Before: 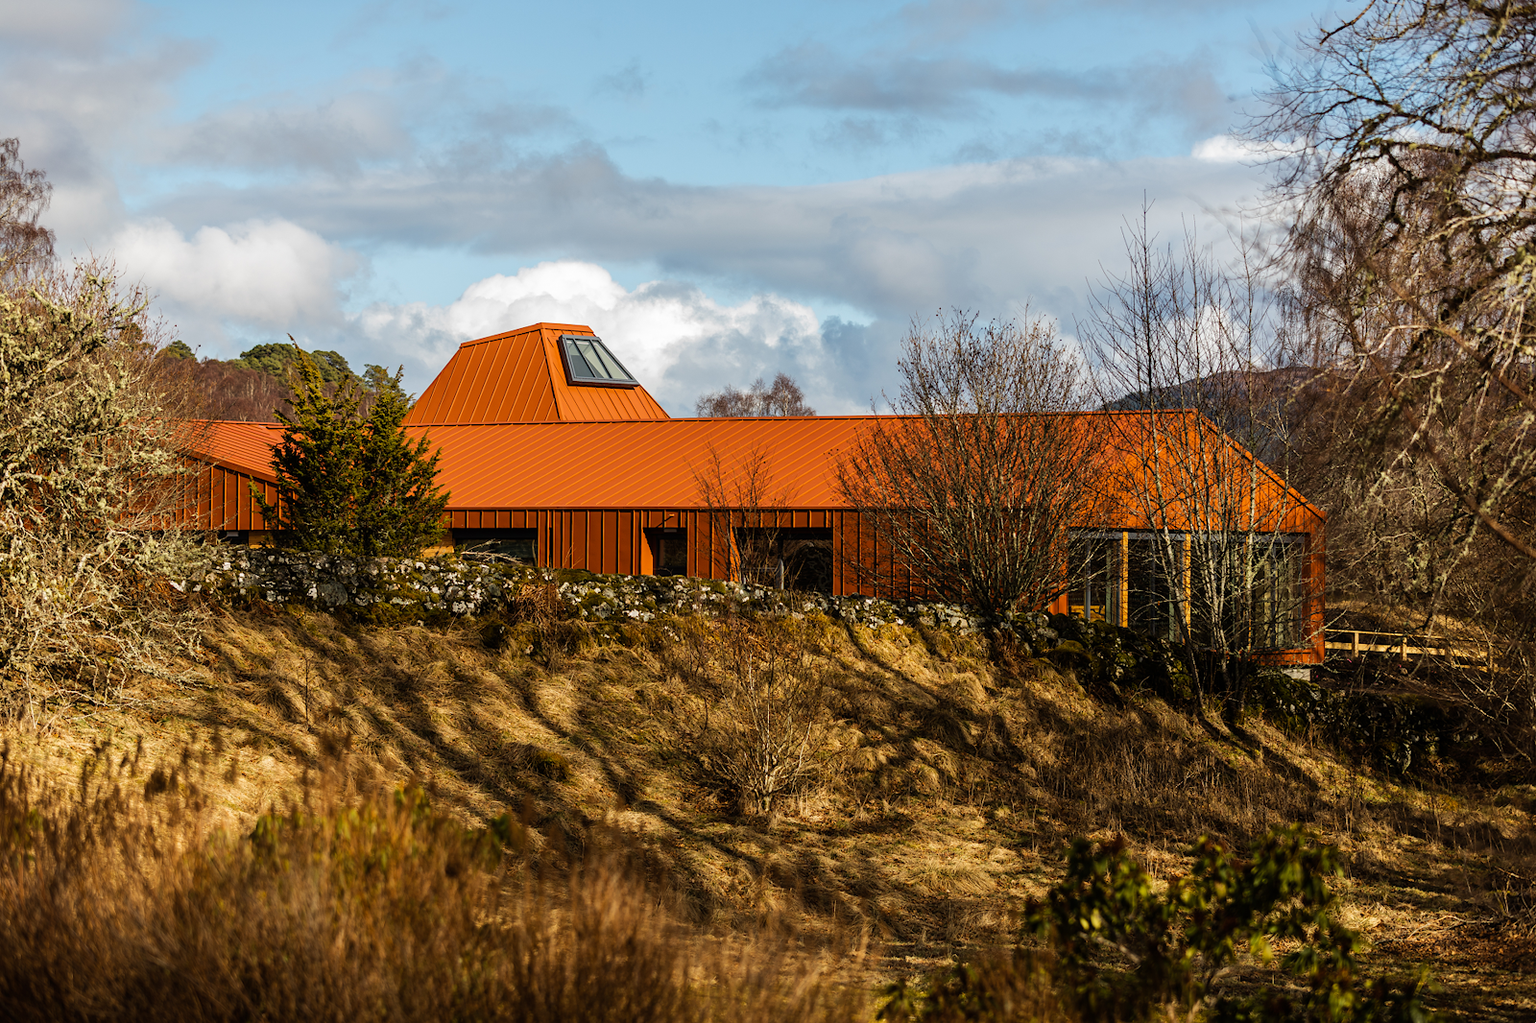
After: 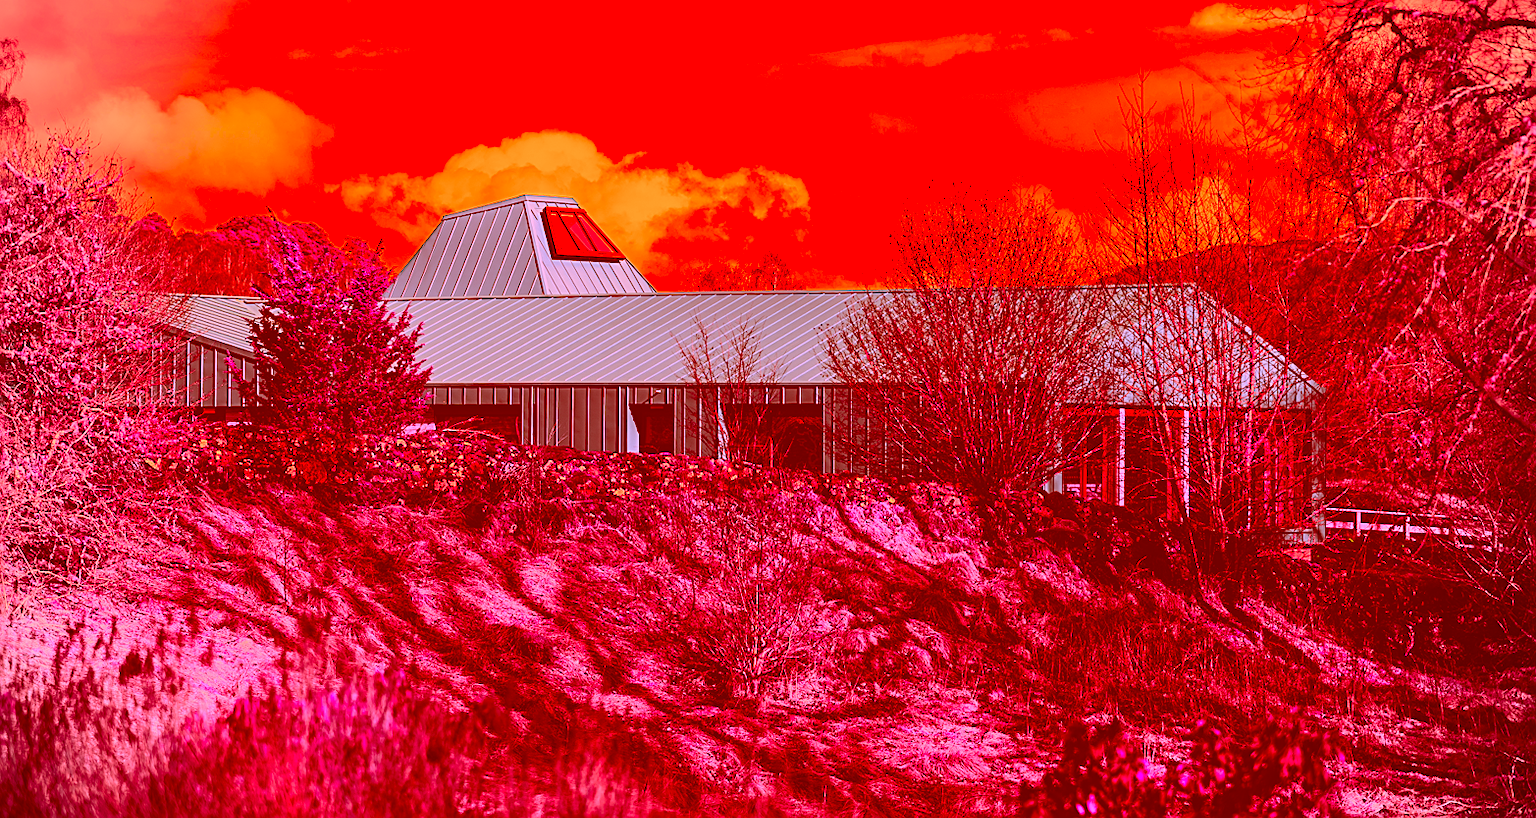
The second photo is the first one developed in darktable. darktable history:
color correction: highlights a* -39.37, highlights b* -39.47, shadows a* -39.44, shadows b* -39.48, saturation -3
sharpen: on, module defaults
crop and rotate: left 1.877%, top 12.947%, right 0.253%, bottom 8.795%
vignetting: fall-off radius 61.11%
contrast brightness saturation: contrast 0.098, saturation -0.379
exposure: black level correction 0, exposure 0.498 EV, compensate exposure bias true, compensate highlight preservation false
shadows and highlights: shadows -8.27, white point adjustment 1.57, highlights 9.73
